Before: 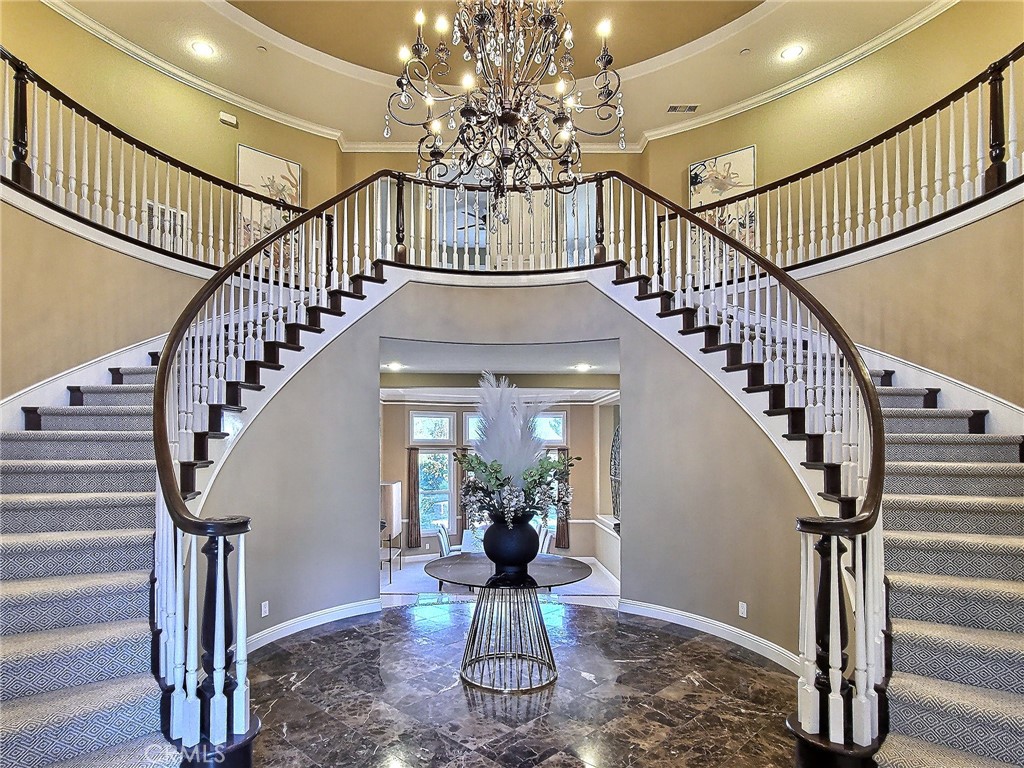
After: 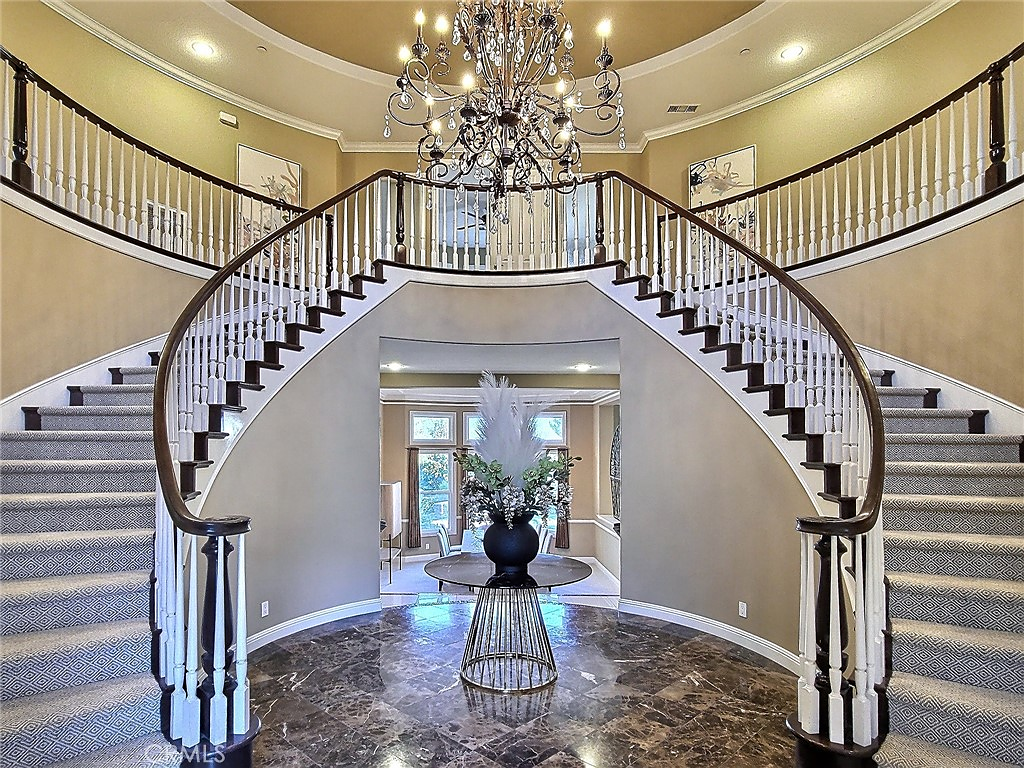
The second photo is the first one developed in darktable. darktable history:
vignetting: fall-off start 100.42%, fall-off radius 70.74%, brightness -0.407, saturation -0.309, width/height ratio 1.171
sharpen: radius 0.97, amount 0.611
